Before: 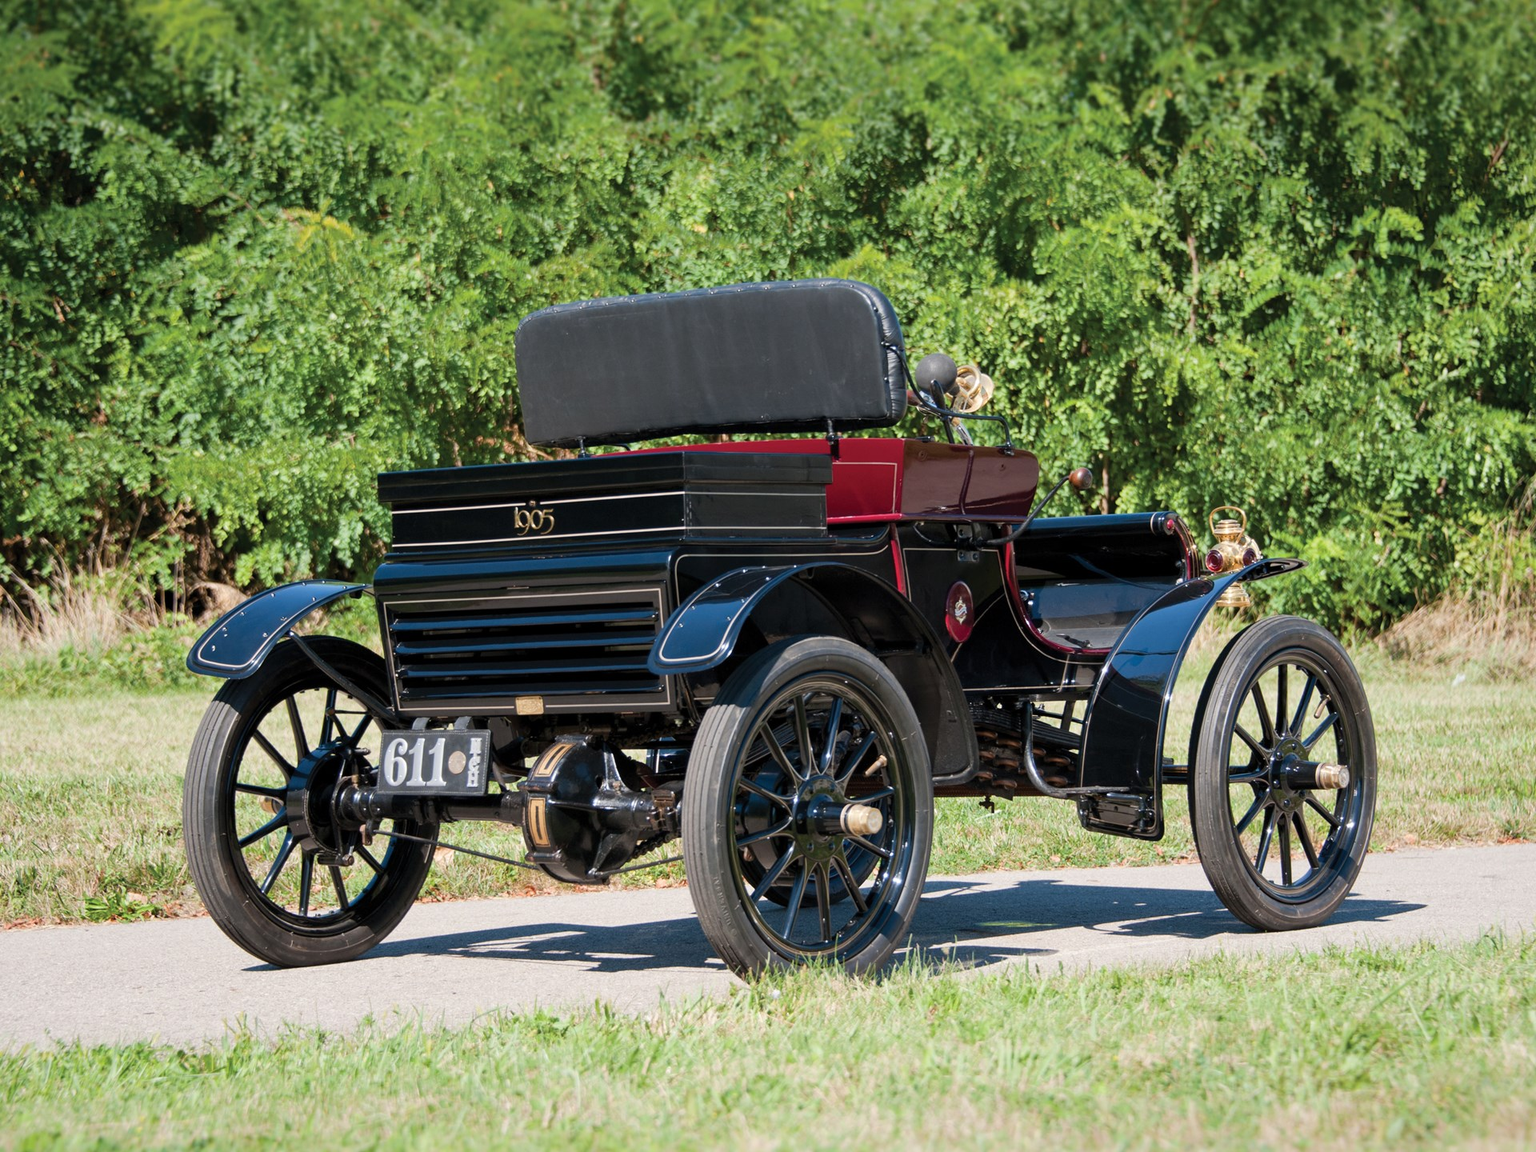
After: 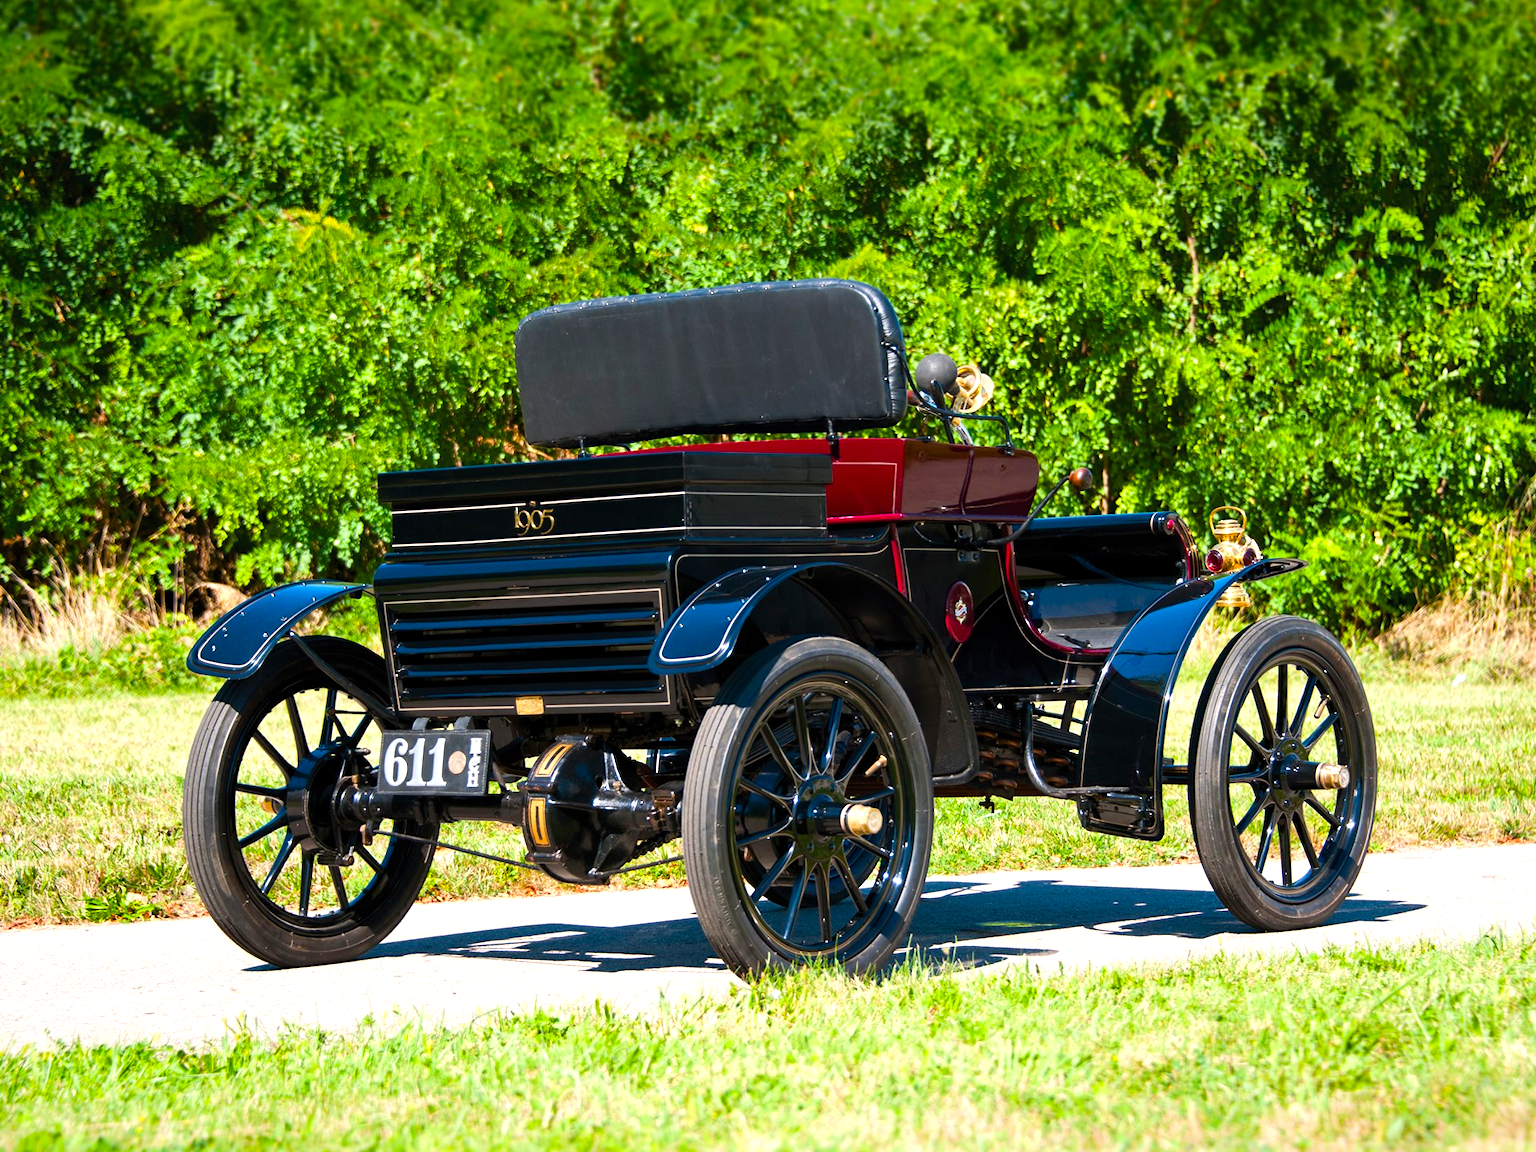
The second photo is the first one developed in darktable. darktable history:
contrast brightness saturation: contrast 0.045, saturation 0.151
color balance rgb: shadows lift › chroma 0.722%, shadows lift › hue 115.63°, linear chroma grading › global chroma 19.12%, perceptual saturation grading › global saturation 25.685%, perceptual brilliance grading › global brilliance 19.697%, perceptual brilliance grading › shadows -39.168%
